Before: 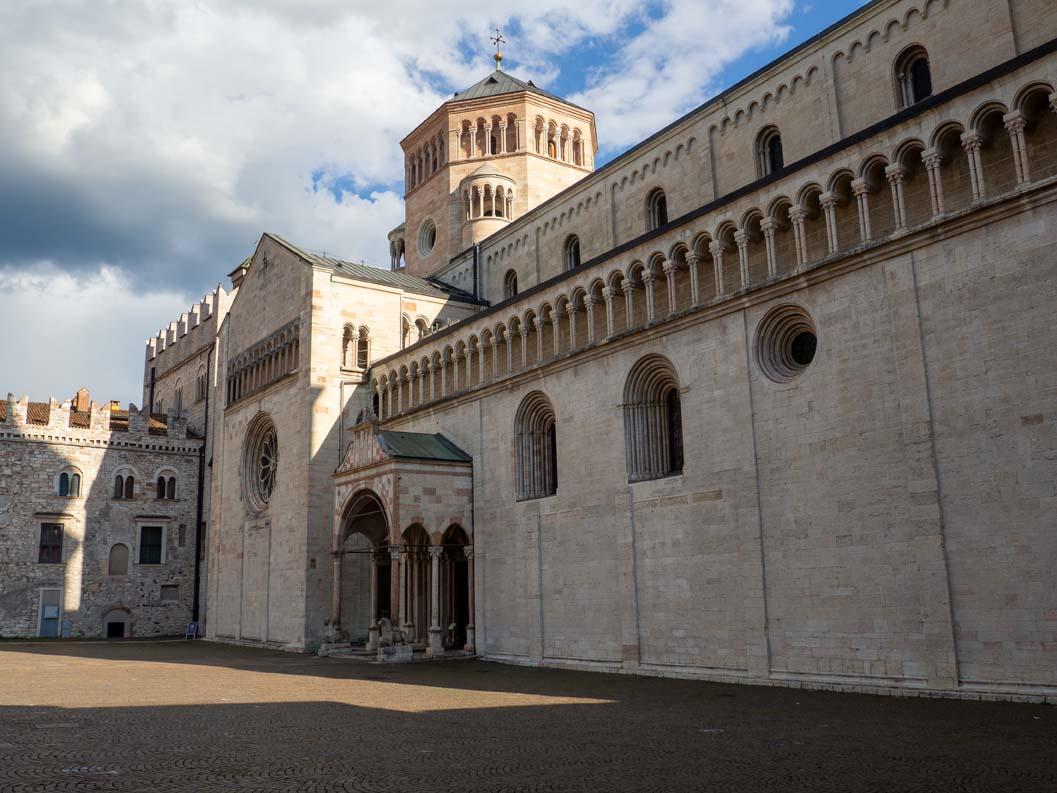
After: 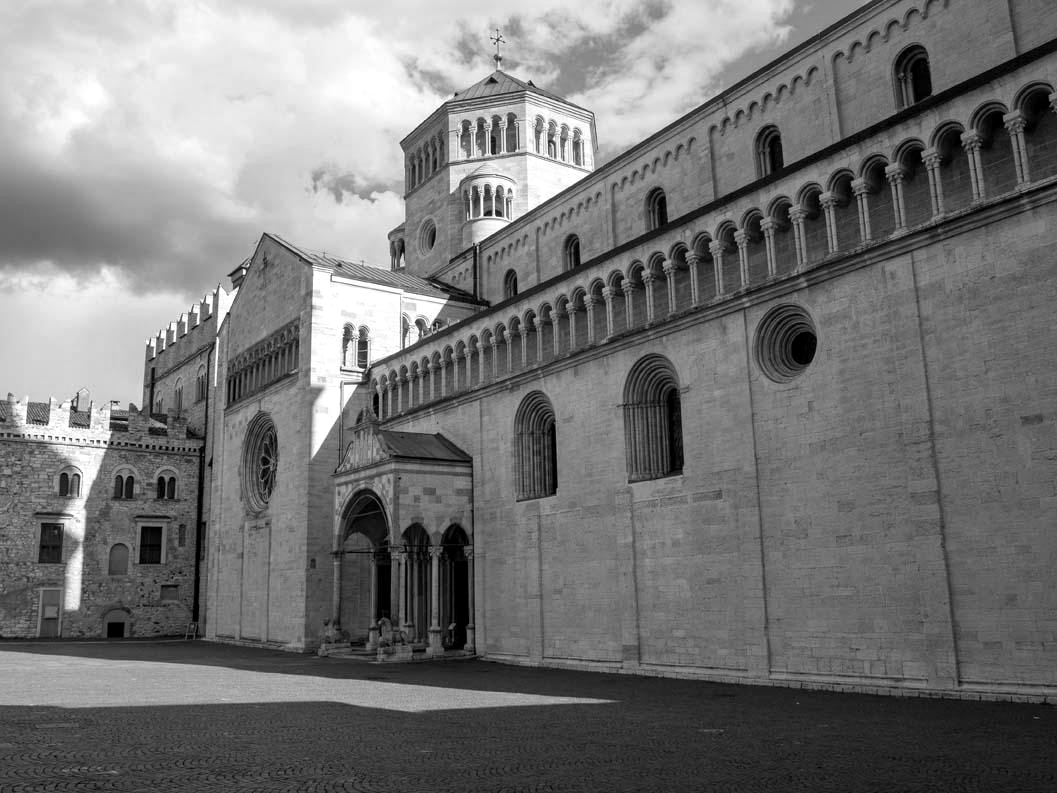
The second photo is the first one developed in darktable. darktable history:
exposure: exposure 0.127 EV, compensate highlight preservation false
local contrast: mode bilateral grid, contrast 28, coarseness 16, detail 115%, midtone range 0.2
monochrome: on, module defaults
